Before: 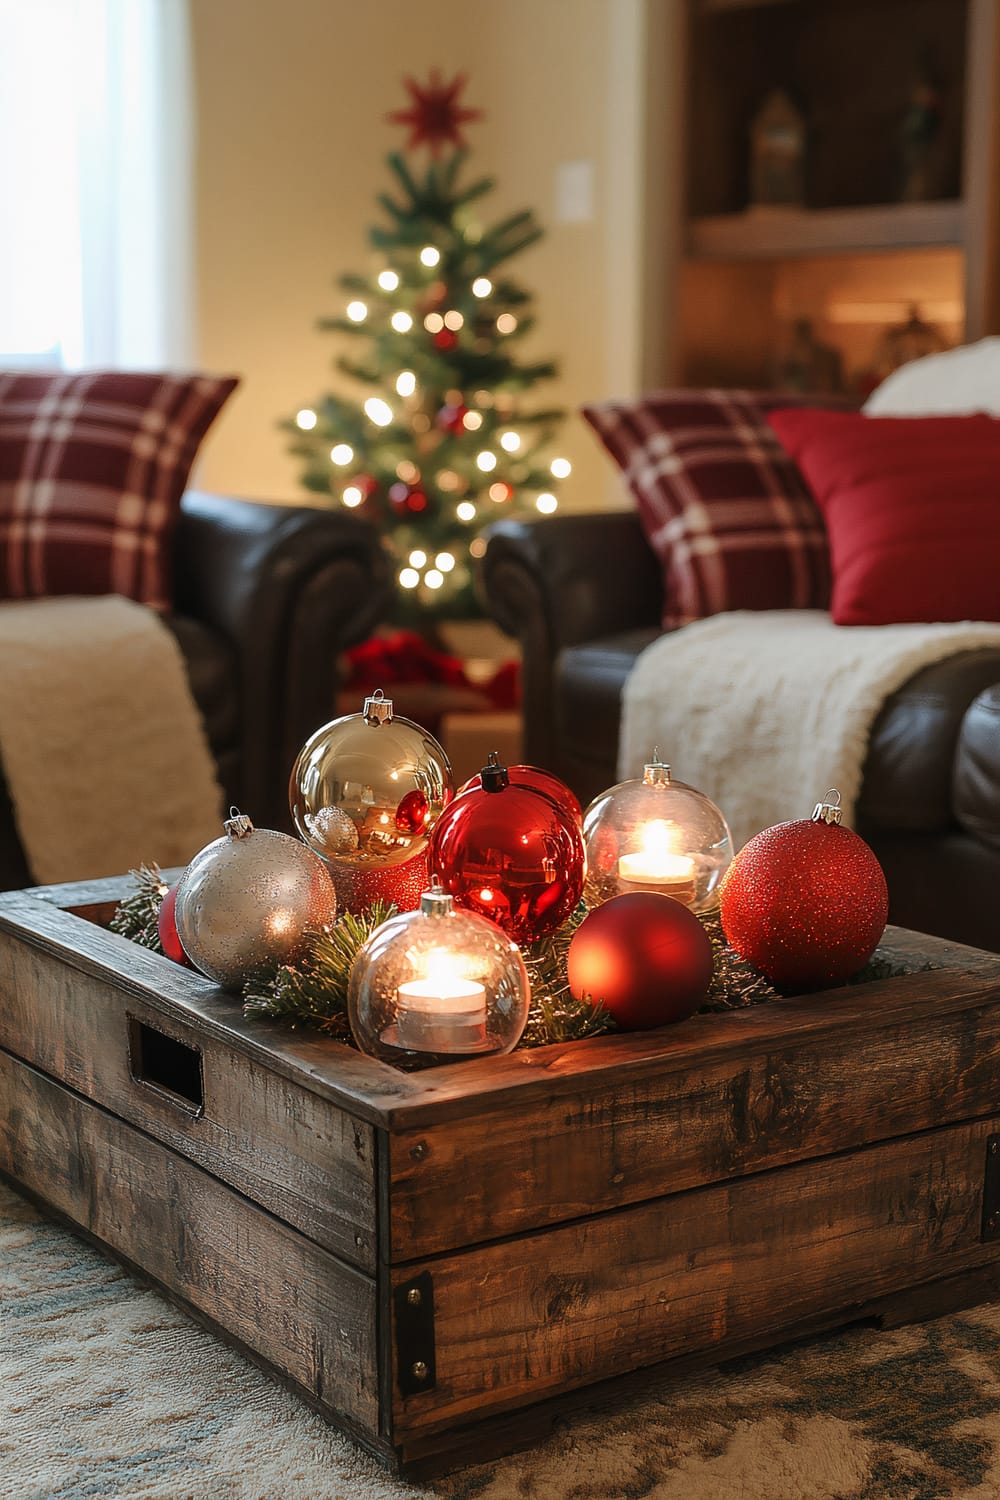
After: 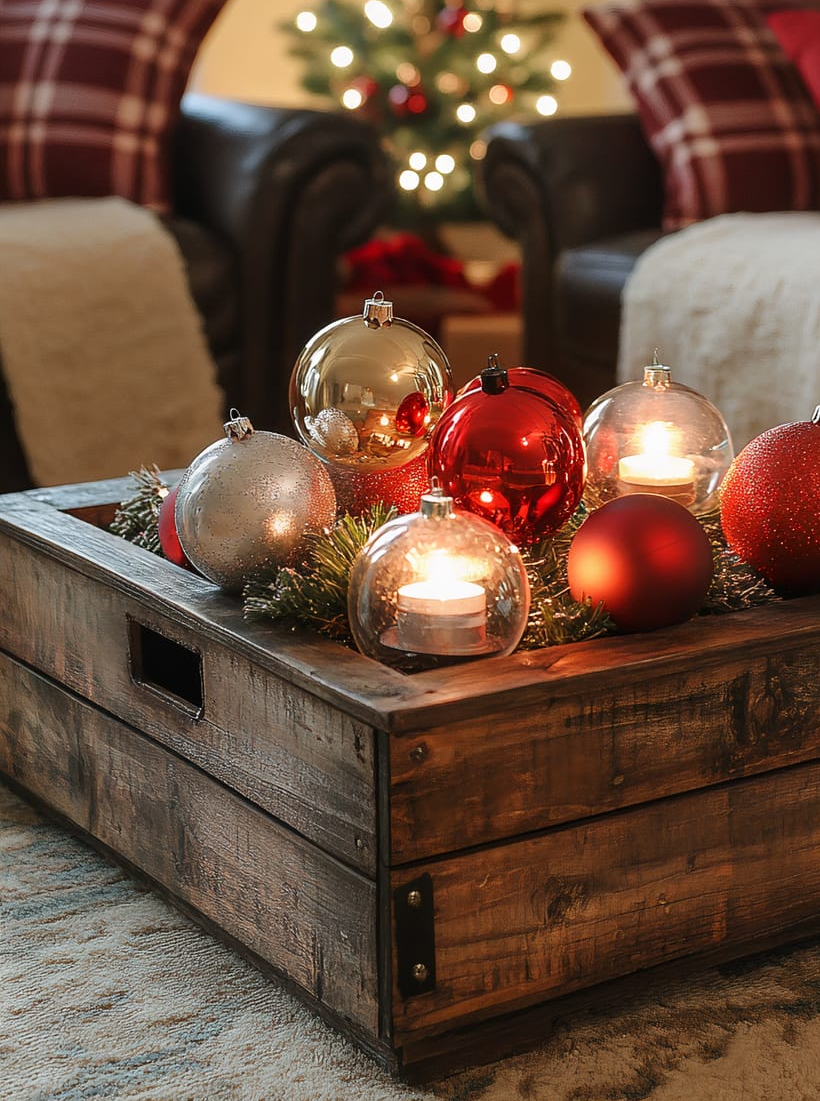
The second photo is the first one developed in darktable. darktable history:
crop: top 26.538%, right 17.995%
